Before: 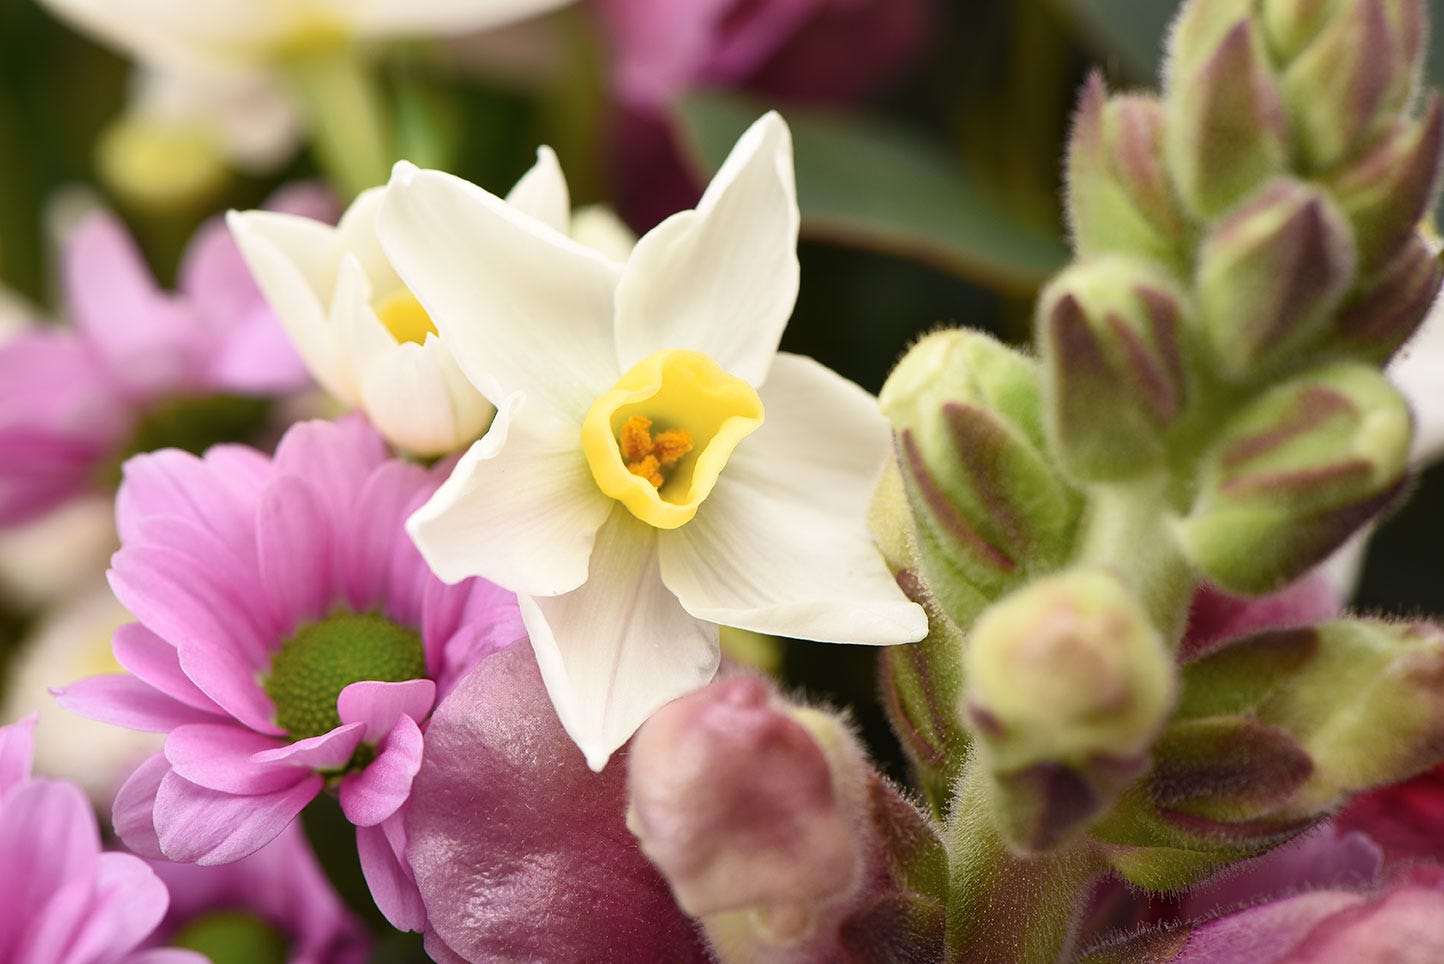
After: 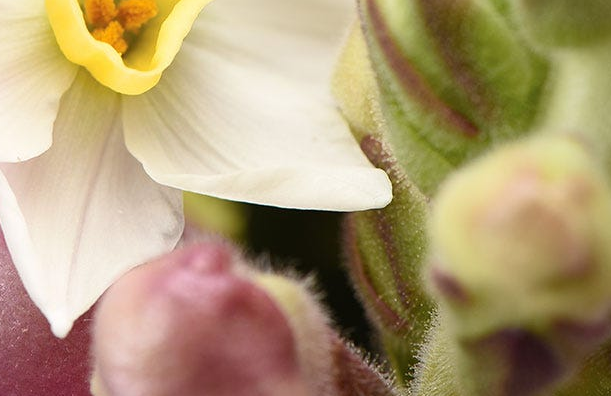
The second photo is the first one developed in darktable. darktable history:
crop: left 37.142%, top 45.104%, right 20.534%, bottom 13.724%
